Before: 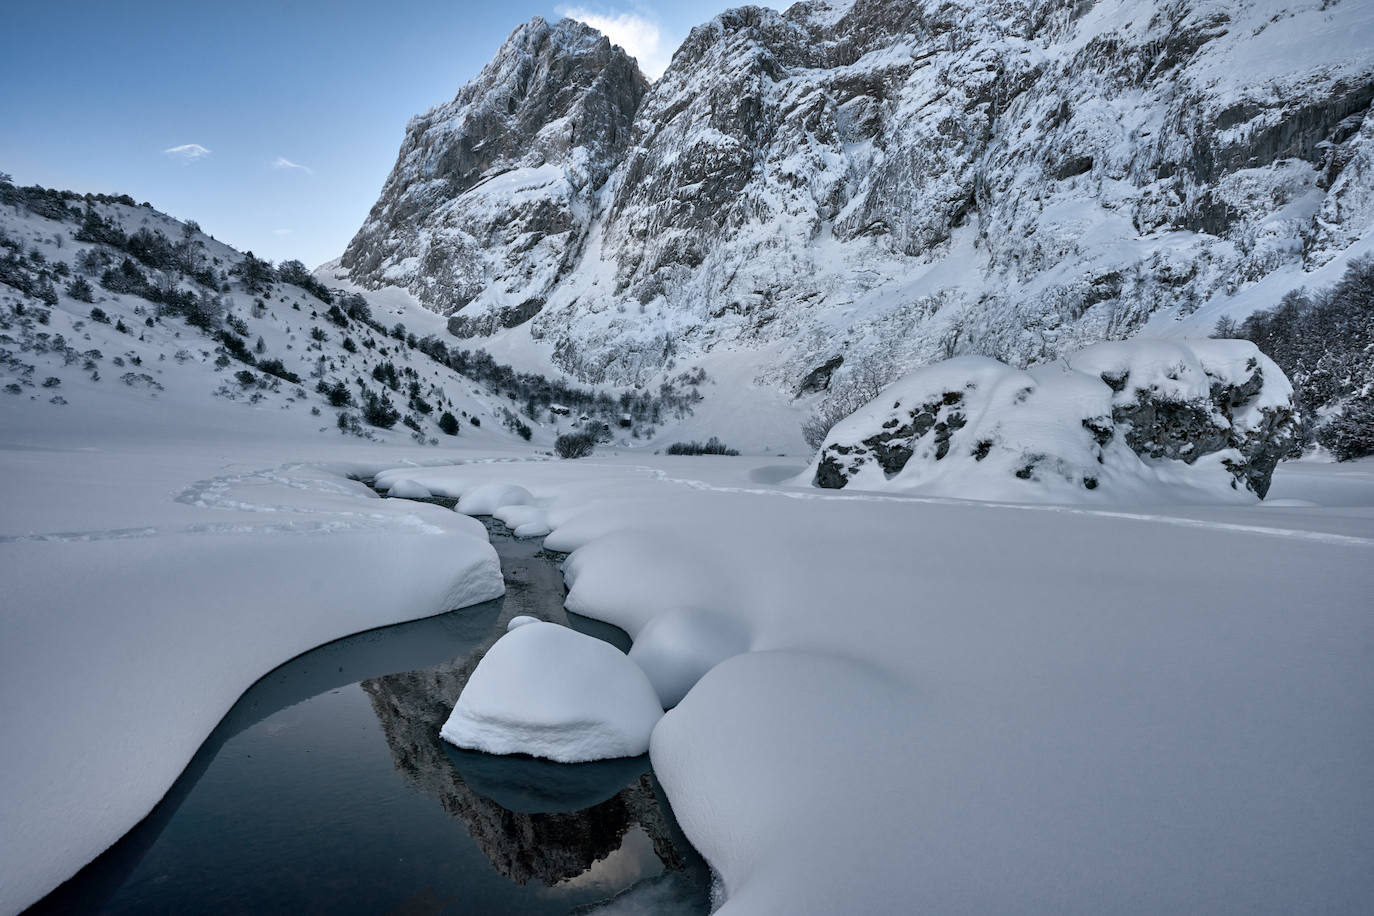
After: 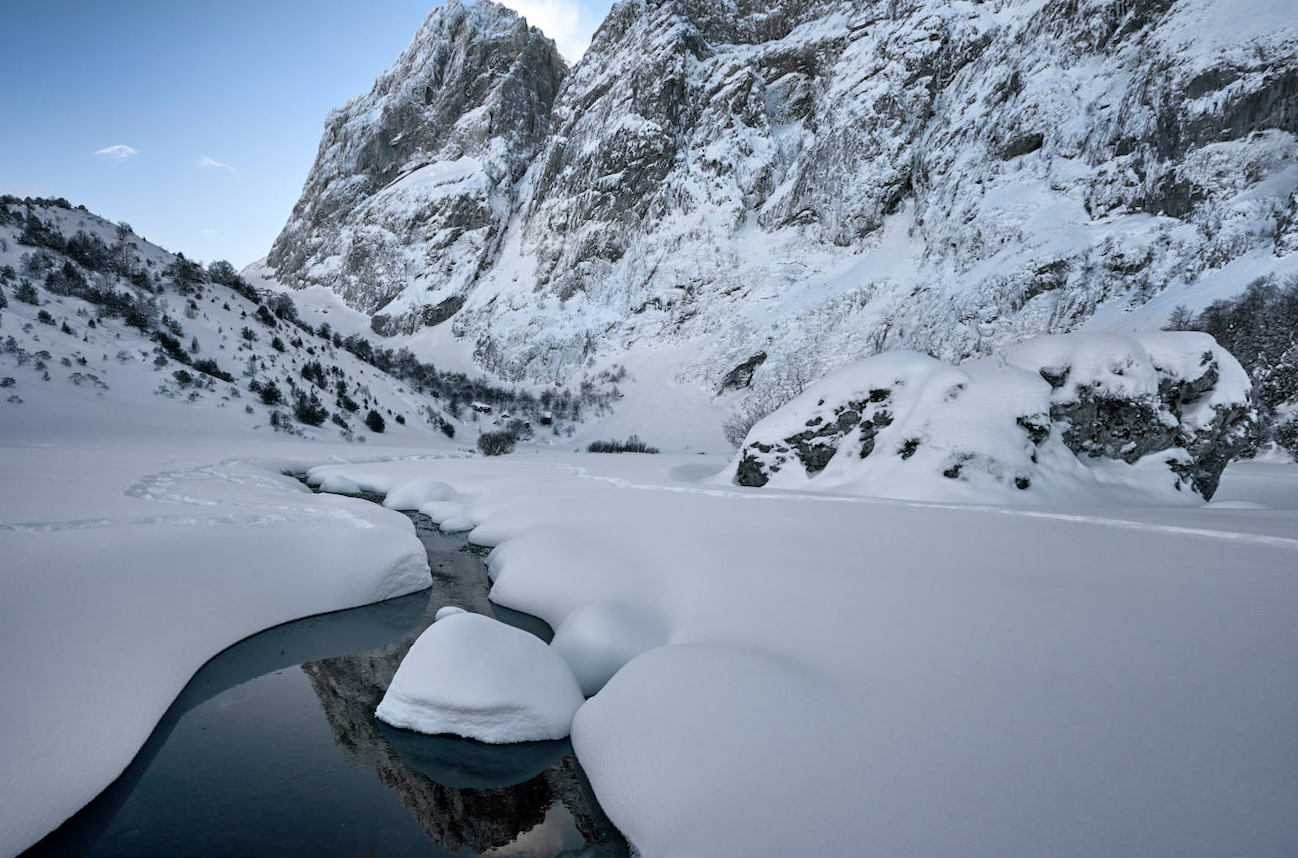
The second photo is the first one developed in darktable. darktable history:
rotate and perspective: rotation 0.062°, lens shift (vertical) 0.115, lens shift (horizontal) -0.133, crop left 0.047, crop right 0.94, crop top 0.061, crop bottom 0.94
shadows and highlights: shadows -21.3, highlights 100, soften with gaussian
